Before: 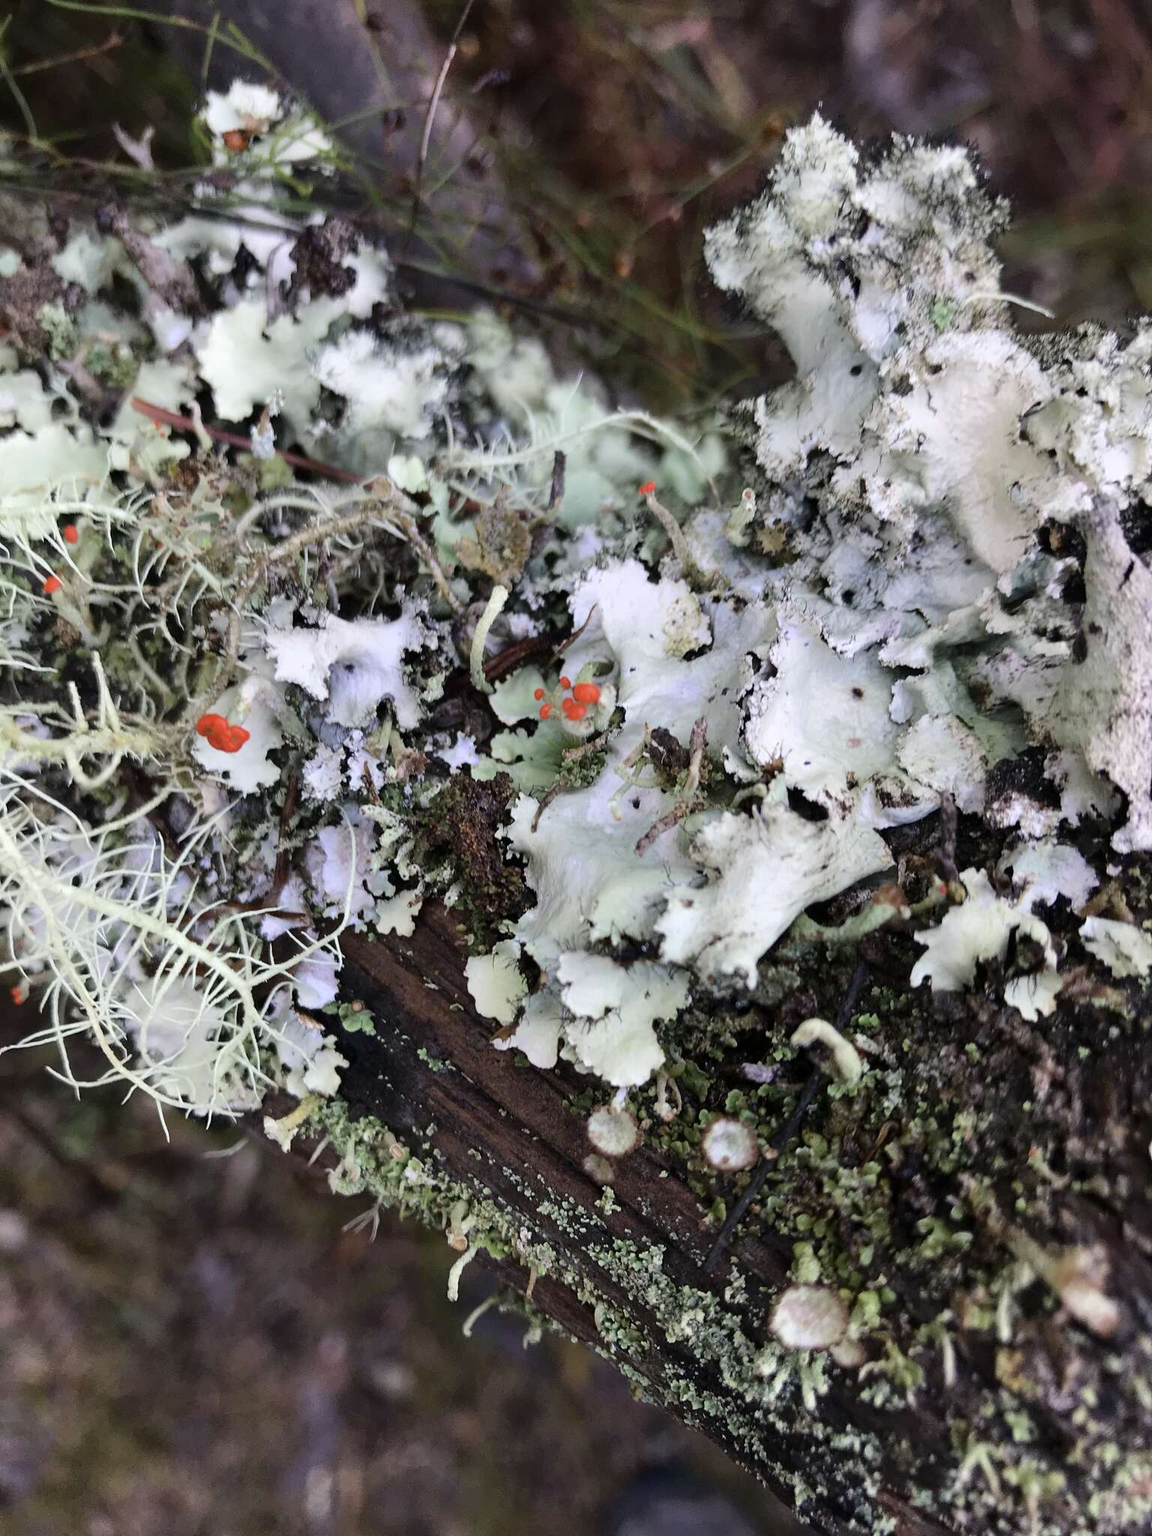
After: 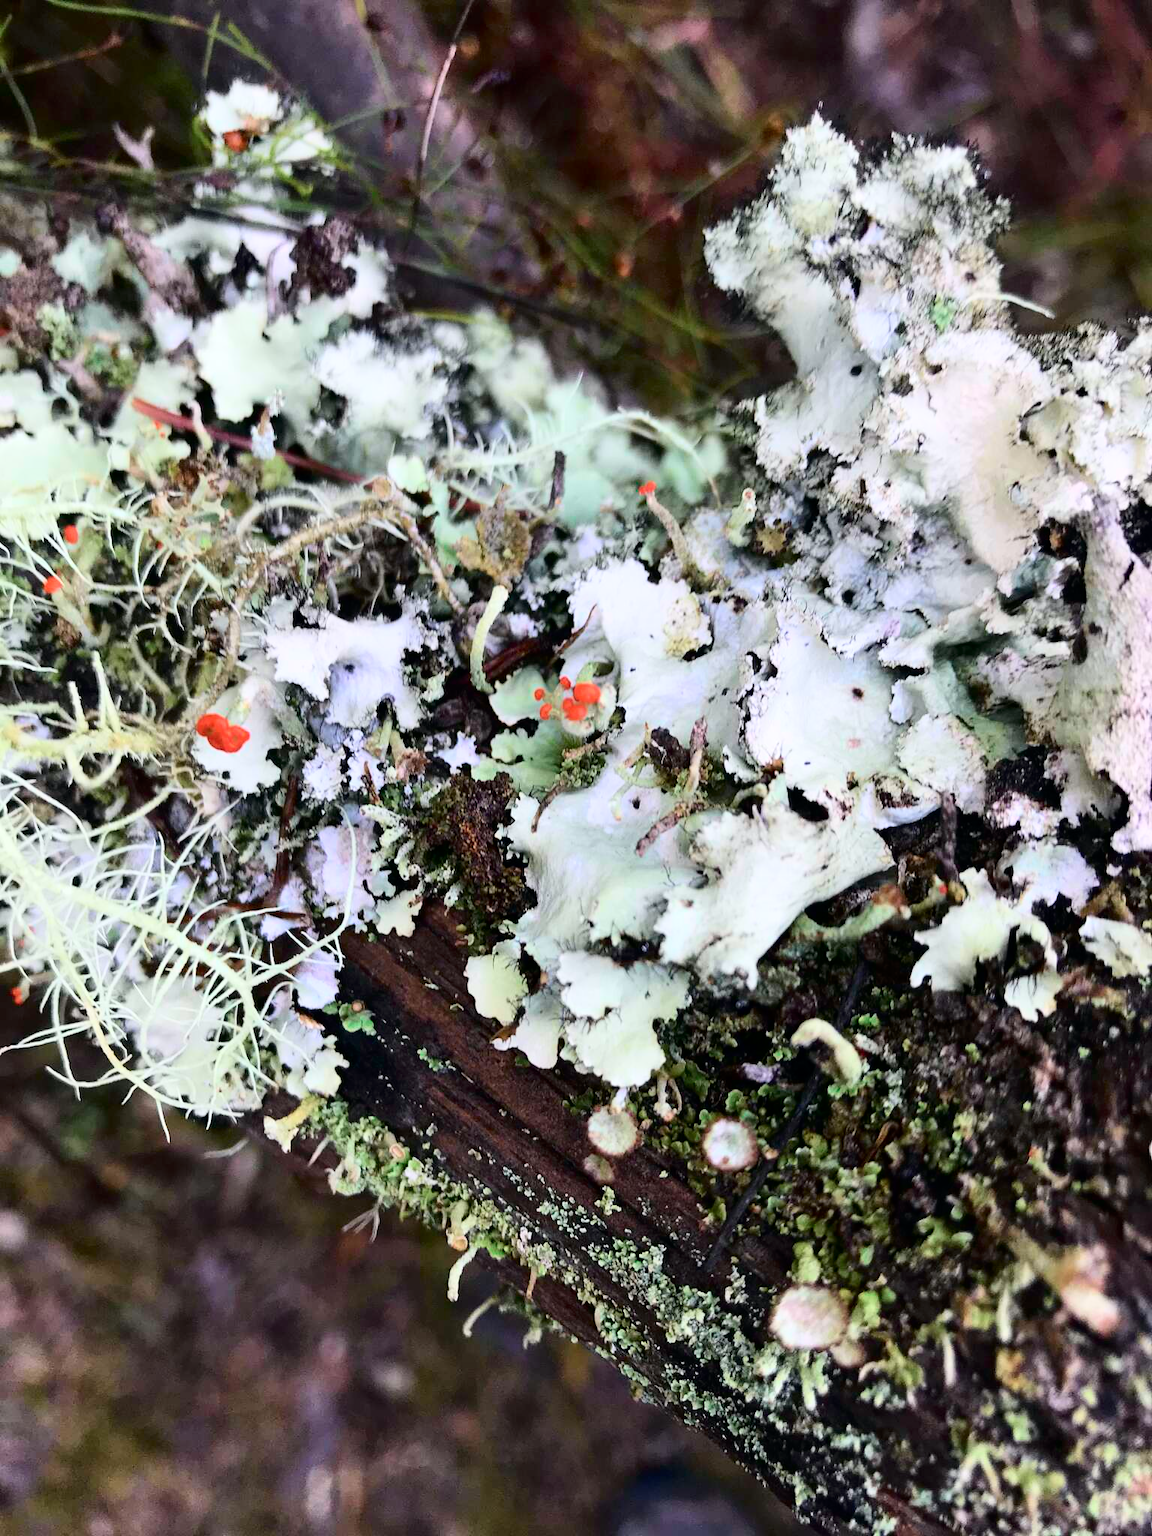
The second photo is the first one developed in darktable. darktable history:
tone curve: curves: ch0 [(0, 0) (0.051, 0.021) (0.11, 0.069) (0.249, 0.235) (0.452, 0.526) (0.596, 0.713) (0.703, 0.83) (0.851, 0.938) (1, 1)]; ch1 [(0, 0) (0.1, 0.038) (0.318, 0.221) (0.413, 0.325) (0.443, 0.412) (0.483, 0.474) (0.503, 0.501) (0.516, 0.517) (0.548, 0.568) (0.569, 0.599) (0.594, 0.634) (0.666, 0.701) (1, 1)]; ch2 [(0, 0) (0.453, 0.435) (0.479, 0.476) (0.504, 0.5) (0.529, 0.537) (0.556, 0.583) (0.584, 0.618) (0.824, 0.815) (1, 1)], color space Lab, independent channels, preserve colors none
